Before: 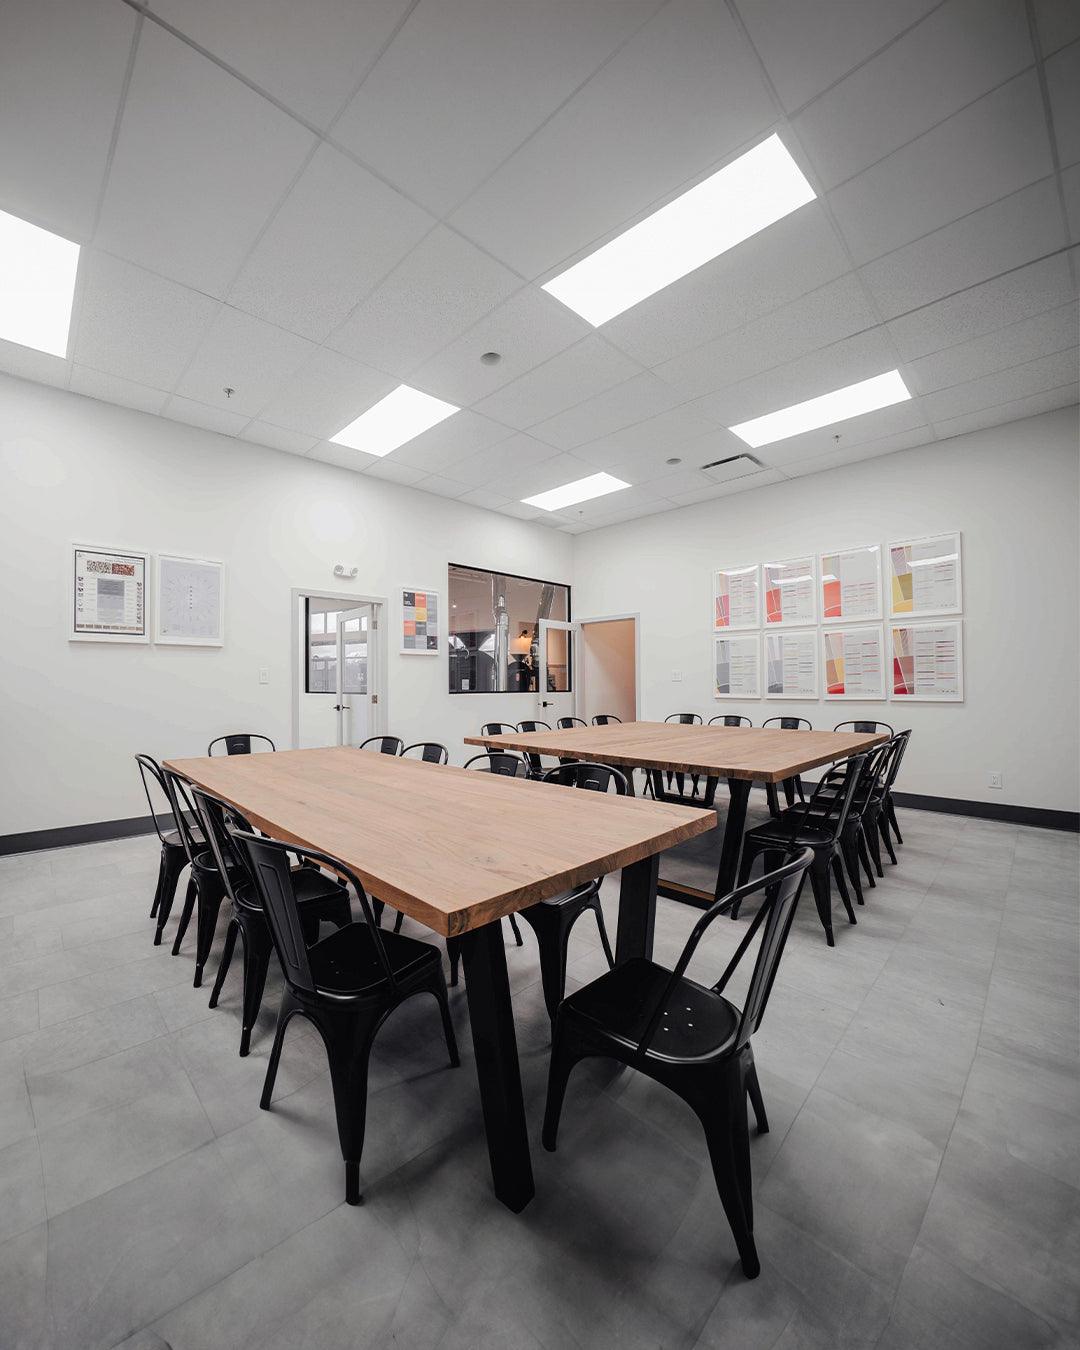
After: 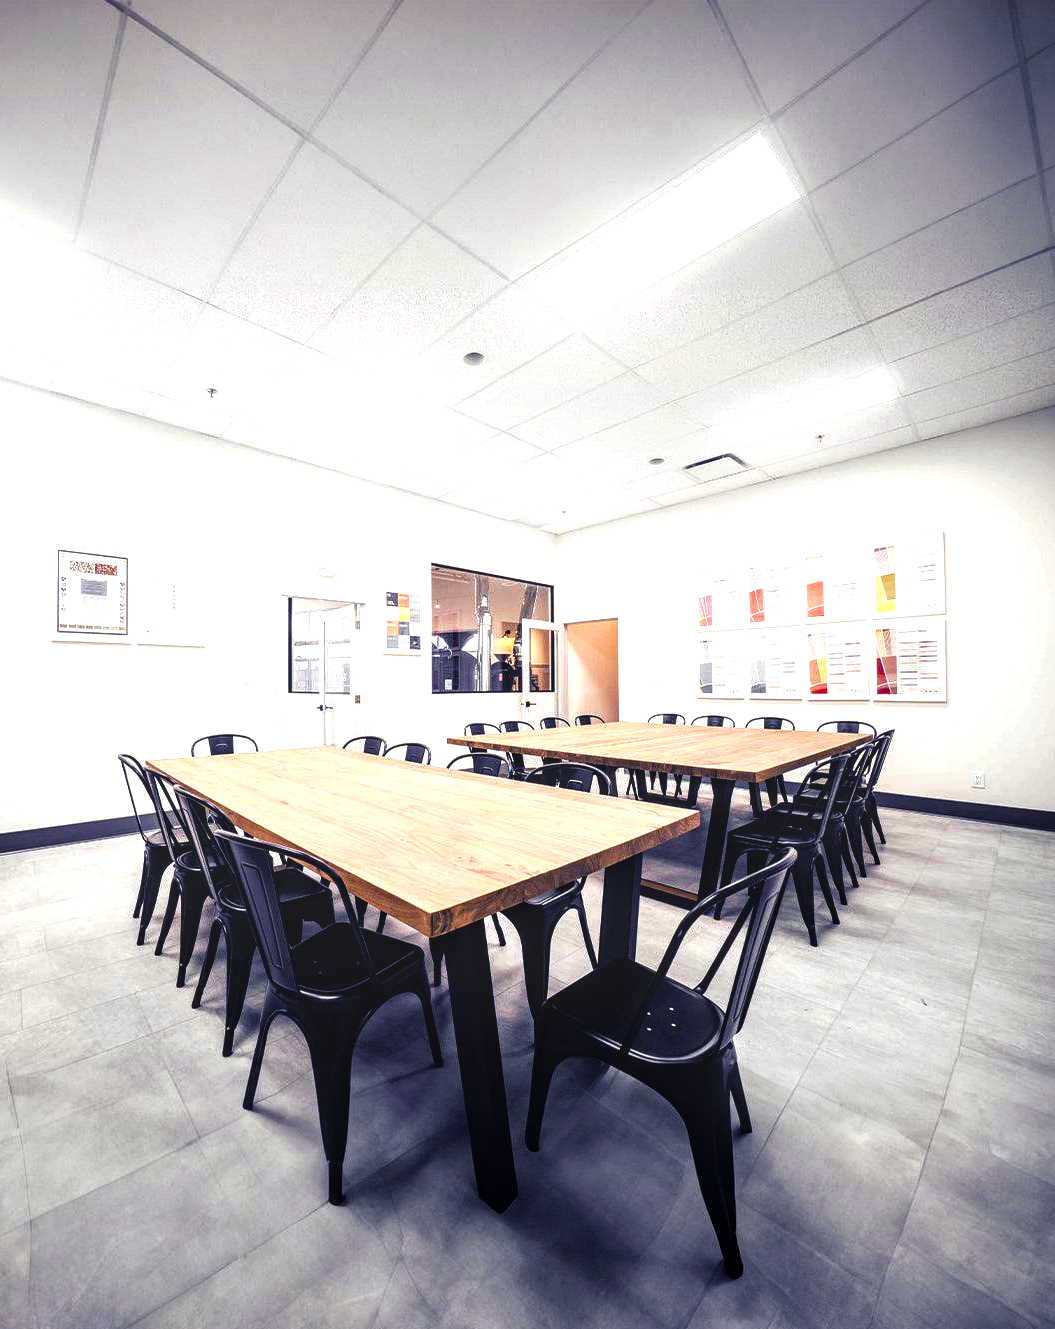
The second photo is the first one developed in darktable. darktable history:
exposure: black level correction 0.001, exposure 0.499 EV, compensate exposure bias true, compensate highlight preservation false
crop and rotate: left 1.603%, right 0.676%, bottom 1.518%
color balance rgb: shadows lift › luminance -28.772%, shadows lift › chroma 14.695%, shadows lift › hue 268.46°, power › chroma 0.268%, power › hue 60.78°, perceptual saturation grading › global saturation 19.287%, perceptual brilliance grading › global brilliance 20.56%, perceptual brilliance grading › shadows -39.945%, global vibrance 20%
local contrast: on, module defaults
velvia: on, module defaults
